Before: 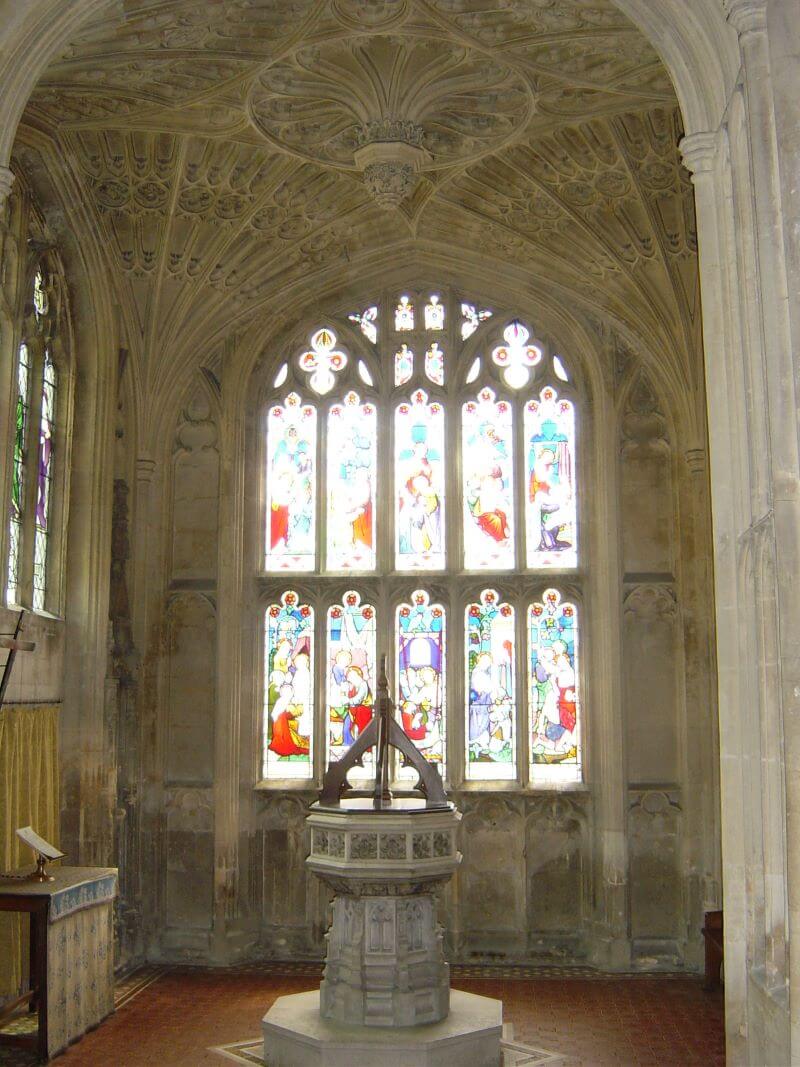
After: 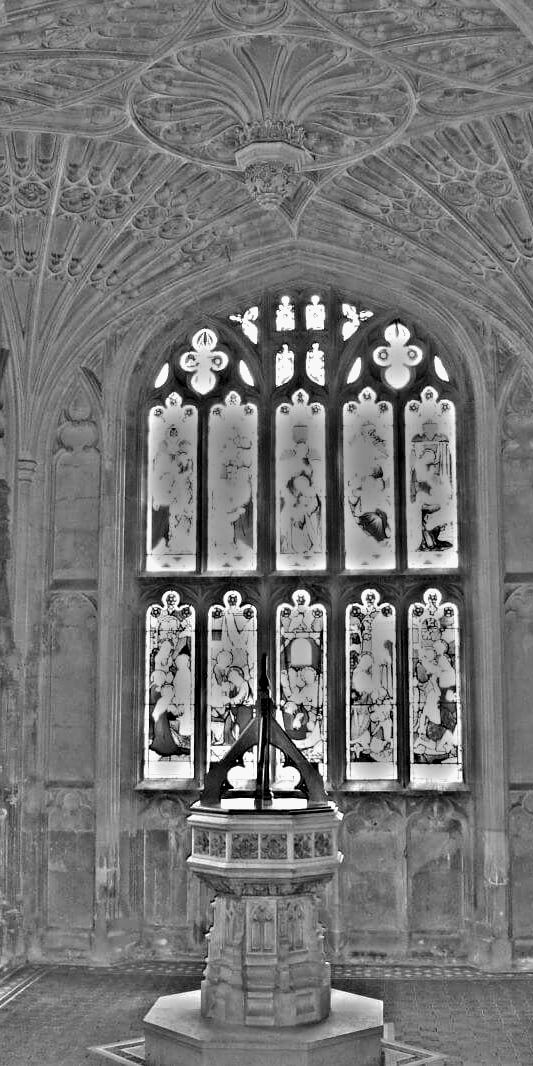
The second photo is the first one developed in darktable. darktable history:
crop and rotate: left 15.055%, right 18.278%
highpass: on, module defaults
shadows and highlights: shadows -20, white point adjustment -2, highlights -35
